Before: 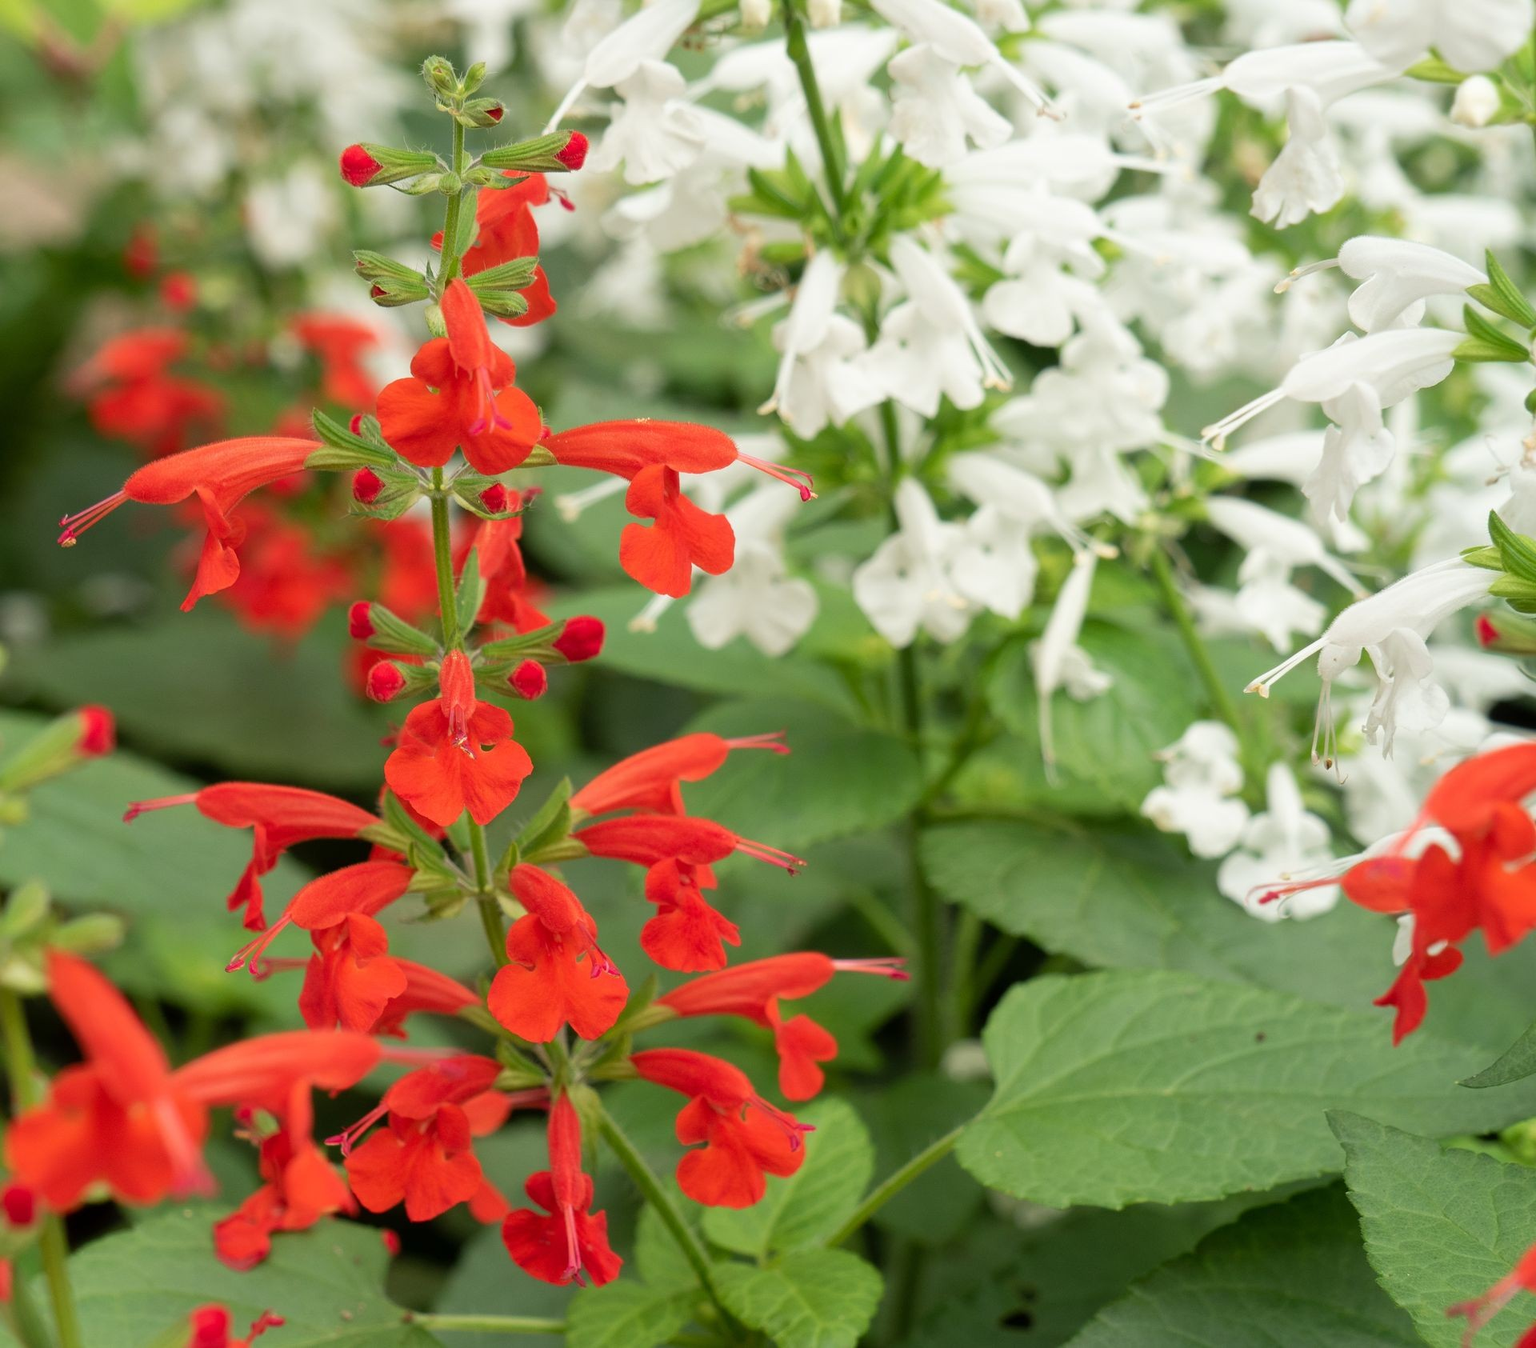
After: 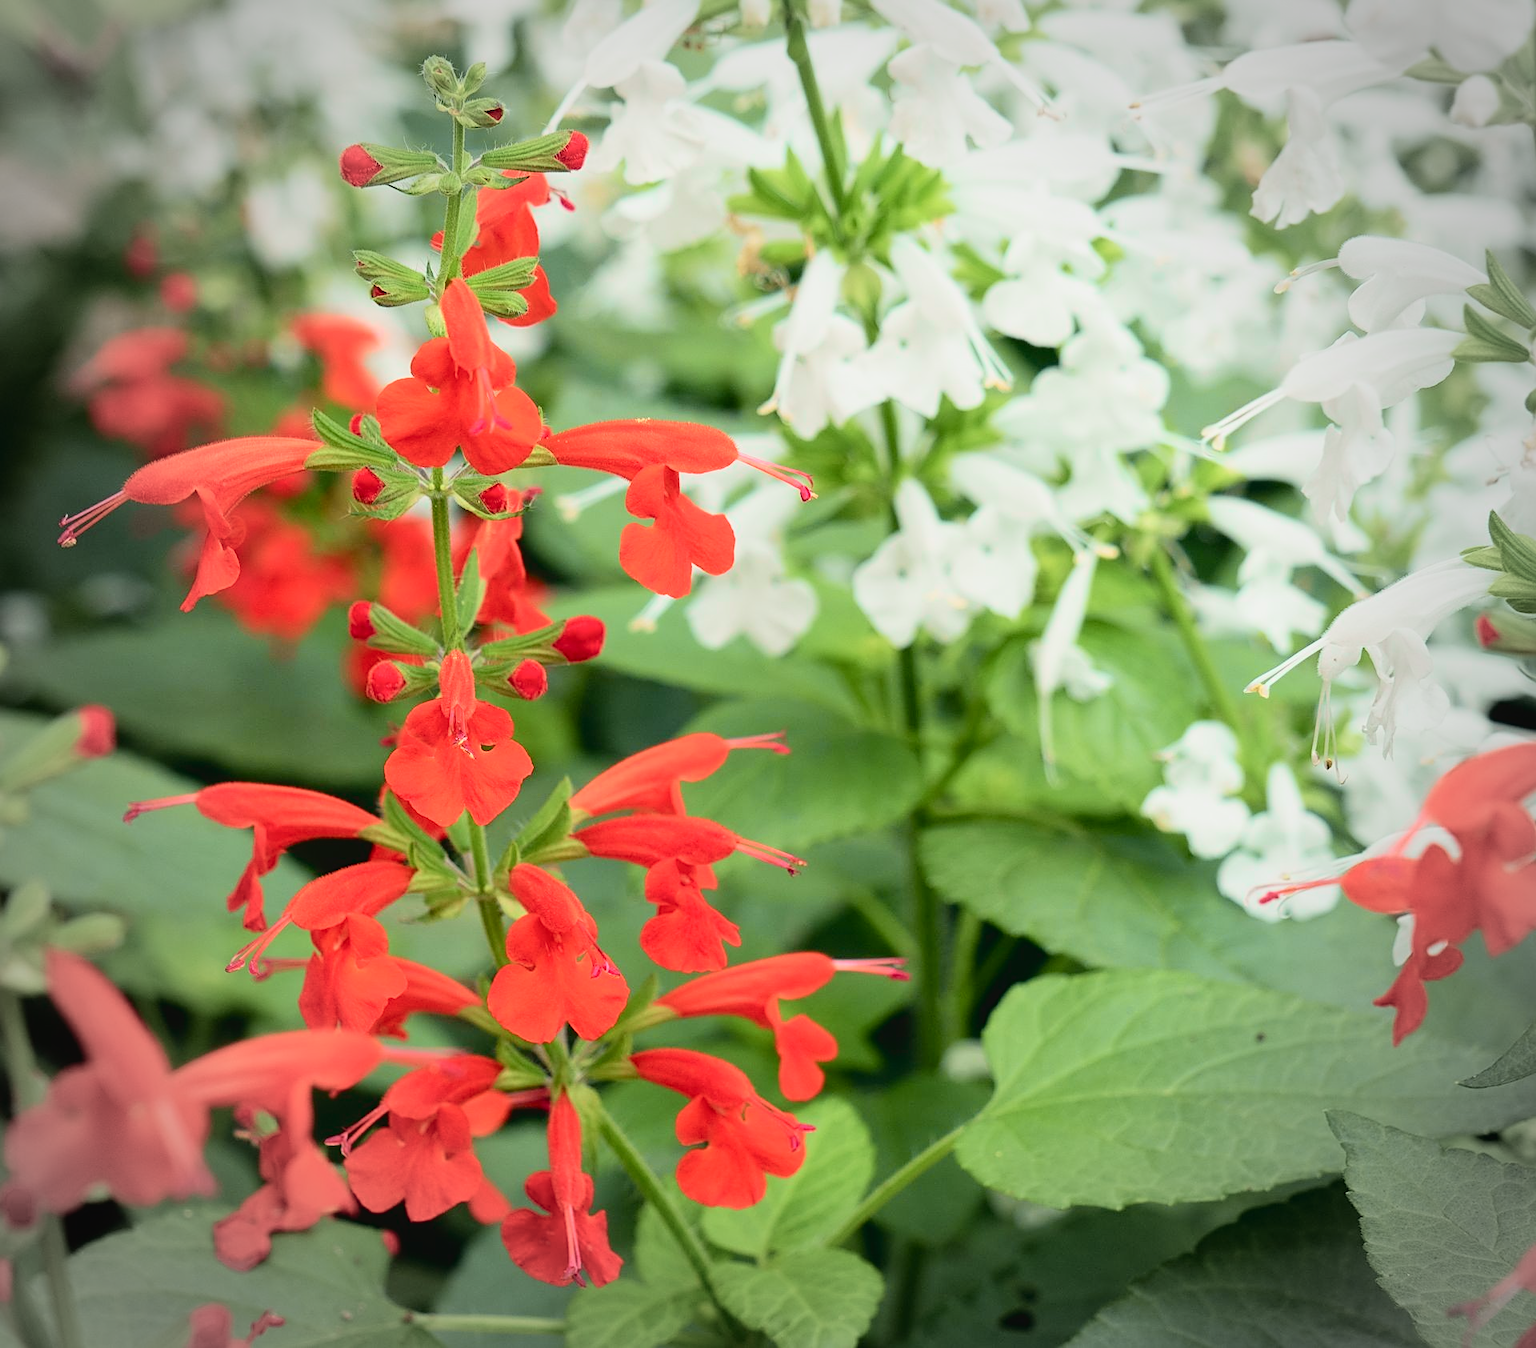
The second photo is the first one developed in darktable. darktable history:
sharpen: on, module defaults
tone curve: curves: ch0 [(0, 0.037) (0.045, 0.055) (0.155, 0.138) (0.29, 0.325) (0.428, 0.513) (0.604, 0.71) (0.824, 0.882) (1, 0.965)]; ch1 [(0, 0) (0.339, 0.334) (0.445, 0.419) (0.476, 0.454) (0.498, 0.498) (0.53, 0.515) (0.557, 0.556) (0.609, 0.649) (0.716, 0.746) (1, 1)]; ch2 [(0, 0) (0.327, 0.318) (0.417, 0.426) (0.46, 0.453) (0.502, 0.5) (0.526, 0.52) (0.554, 0.541) (0.626, 0.65) (0.749, 0.746) (1, 1)], color space Lab, independent channels, preserve colors none
vignetting: fall-off start 67.15%, brightness -0.442, saturation -0.691, width/height ratio 1.011, unbound false
